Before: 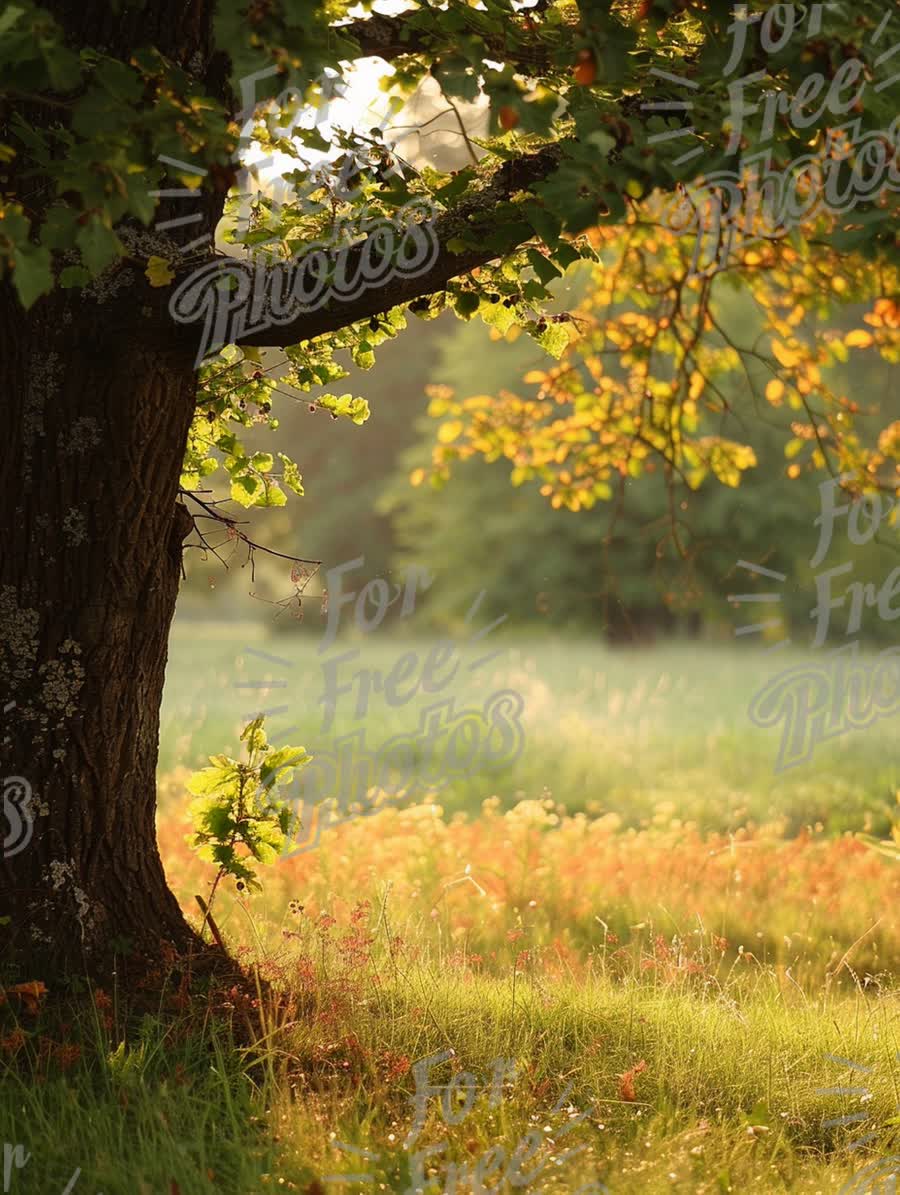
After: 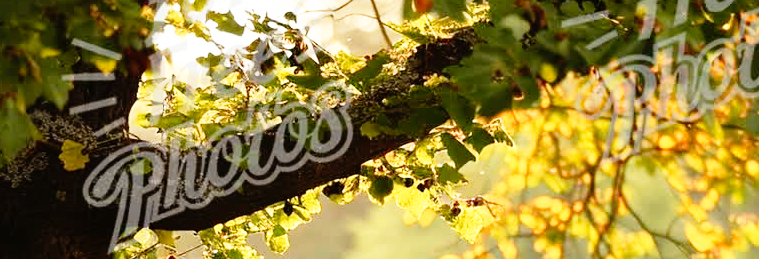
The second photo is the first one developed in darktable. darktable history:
crop and rotate: left 9.666%, top 9.745%, right 5.951%, bottom 68.504%
base curve: curves: ch0 [(0, 0) (0.012, 0.01) (0.073, 0.168) (0.31, 0.711) (0.645, 0.957) (1, 1)], preserve colors none
color zones: curves: ch2 [(0, 0.5) (0.143, 0.5) (0.286, 0.489) (0.415, 0.421) (0.571, 0.5) (0.714, 0.5) (0.857, 0.5) (1, 0.5)]
